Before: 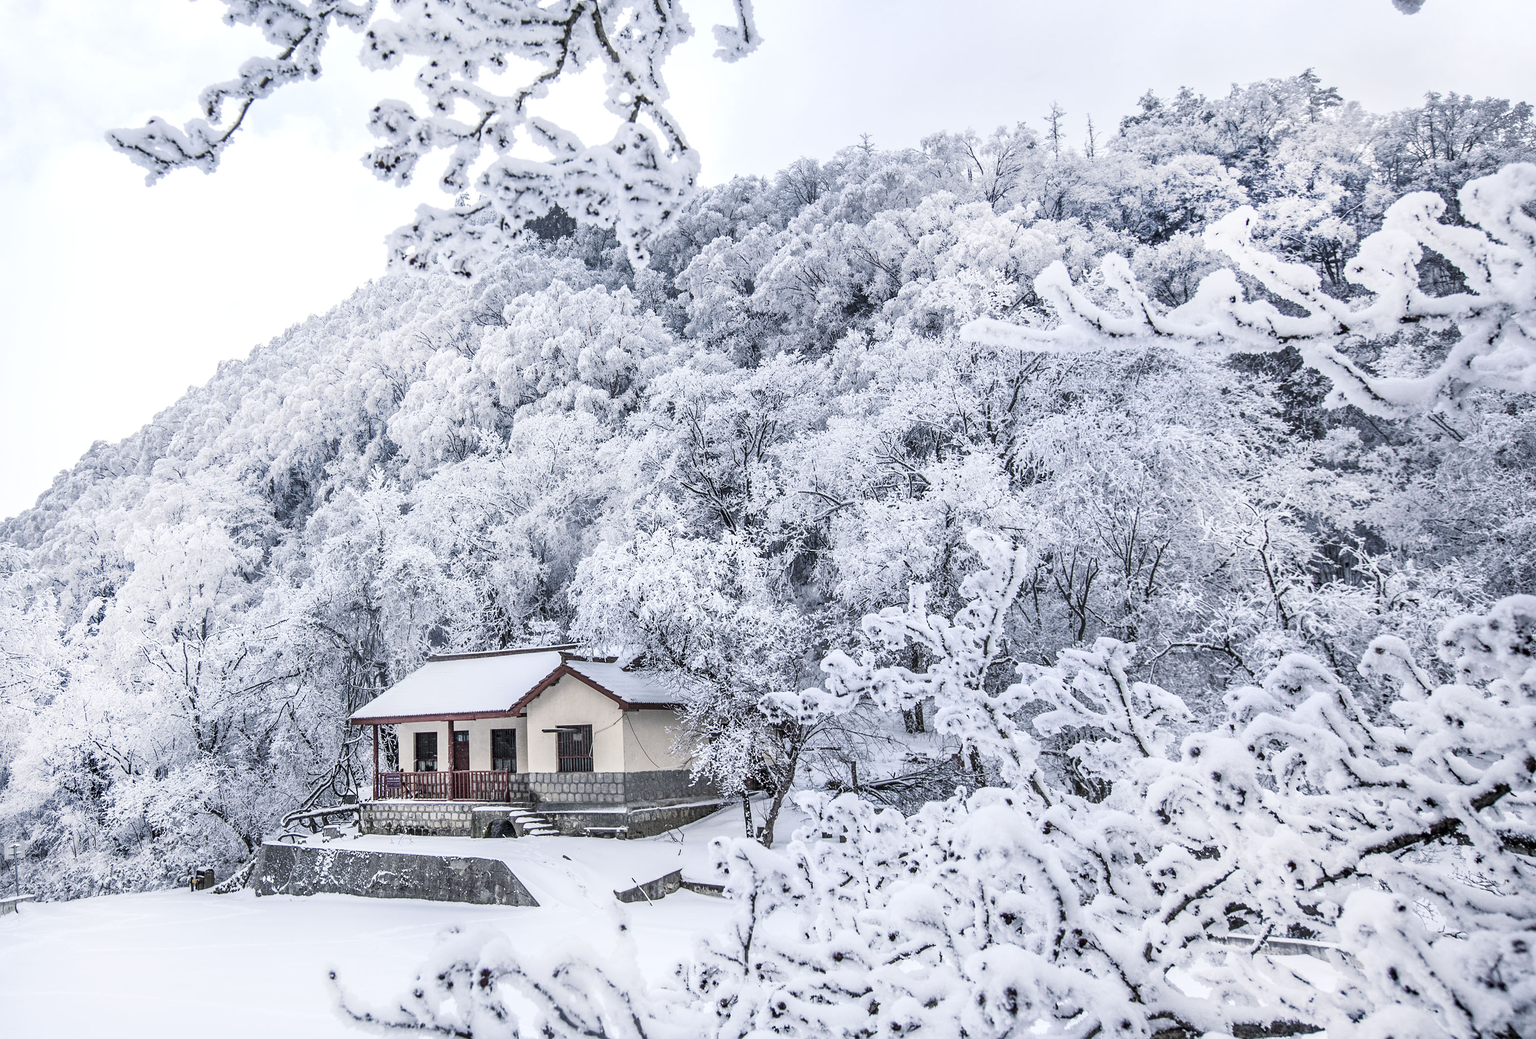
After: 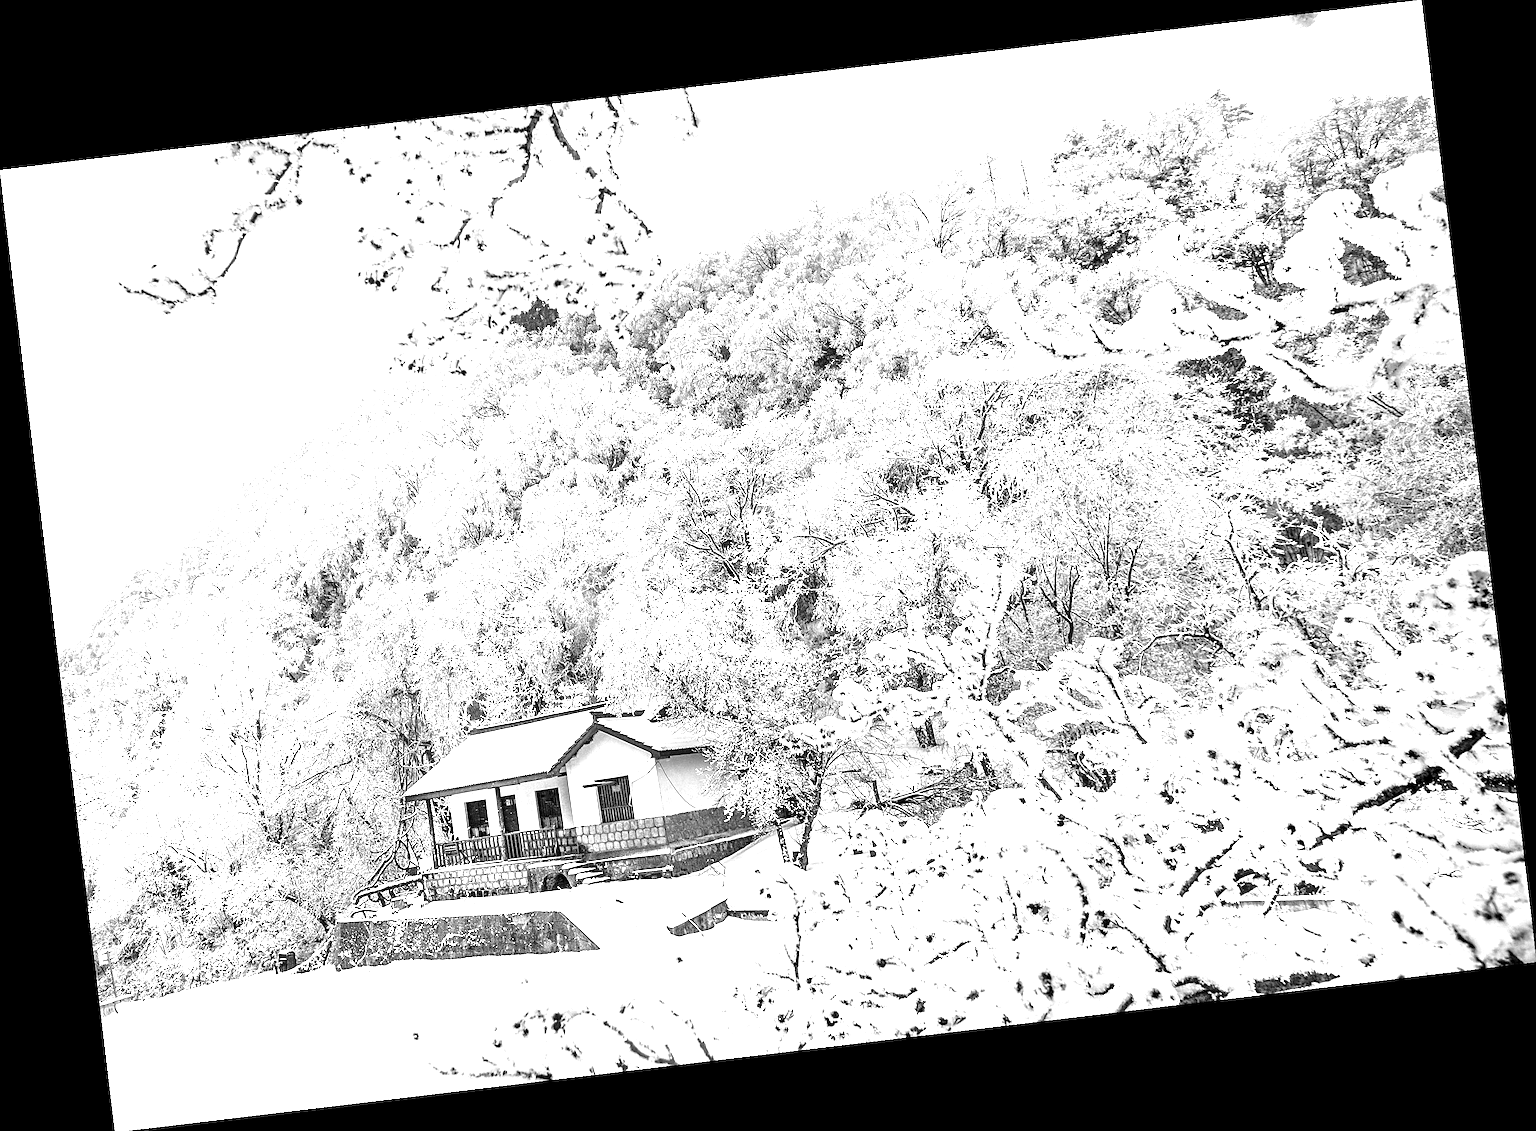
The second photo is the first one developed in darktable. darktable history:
monochrome: a -6.99, b 35.61, size 1.4
local contrast: mode bilateral grid, contrast 20, coarseness 50, detail 120%, midtone range 0.2
rotate and perspective: rotation -6.83°, automatic cropping off
sharpen: on, module defaults
tone equalizer: -8 EV -0.417 EV, -7 EV -0.389 EV, -6 EV -0.333 EV, -5 EV -0.222 EV, -3 EV 0.222 EV, -2 EV 0.333 EV, -1 EV 0.389 EV, +0 EV 0.417 EV, edges refinement/feathering 500, mask exposure compensation -1.57 EV, preserve details no
white balance: red 1.004, blue 1.024
exposure: exposure 0.74 EV, compensate highlight preservation false
